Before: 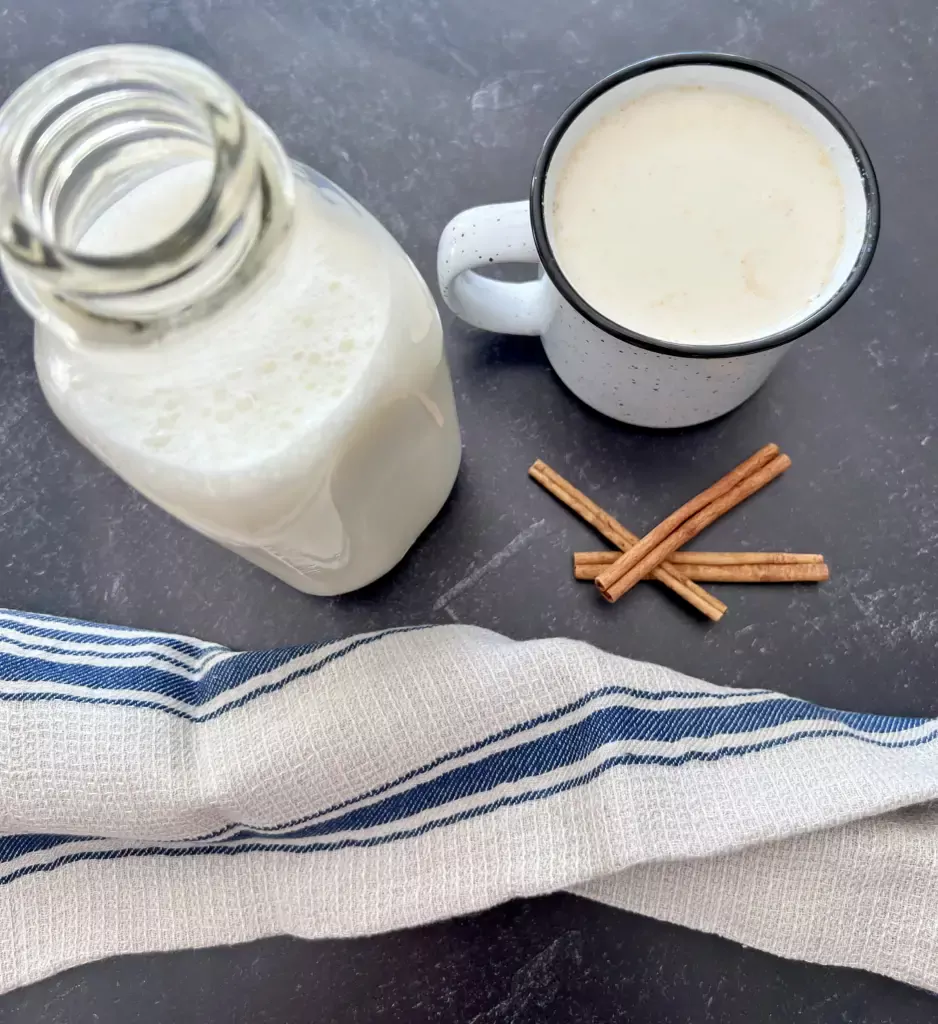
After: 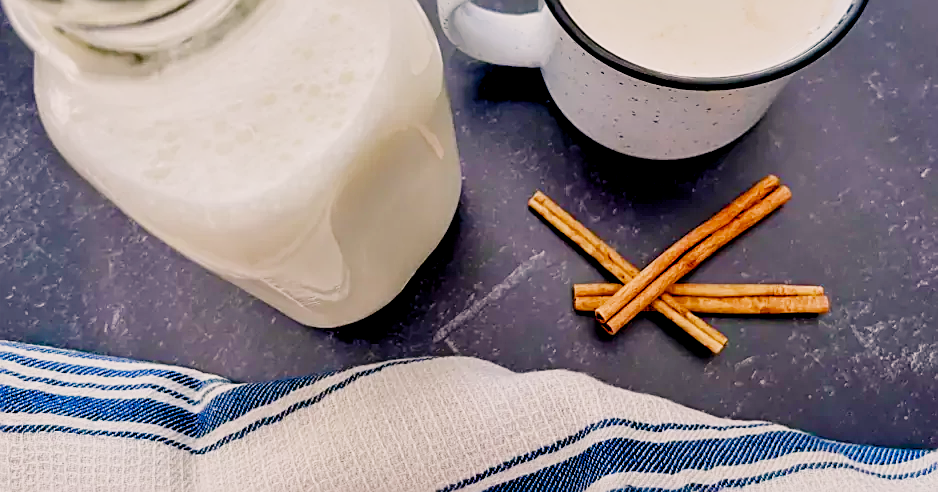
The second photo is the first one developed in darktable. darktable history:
filmic rgb: black relative exposure -7.65 EV, white relative exposure 4.56 EV, hardness 3.61, contrast 1.056, preserve chrominance no, color science v4 (2020), iterations of high-quality reconstruction 0, type of noise poissonian
exposure: black level correction 0.009, exposure 0.117 EV, compensate highlight preservation false
color balance rgb: highlights gain › chroma 1.671%, highlights gain › hue 54.91°, global offset › luminance -0.241%, linear chroma grading › shadows 15.878%, perceptual saturation grading › global saturation 20.085%, perceptual saturation grading › highlights -19.733%, perceptual saturation grading › shadows 29.899%, global vibrance 20%
crop and rotate: top 26.188%, bottom 25.69%
sharpen: on, module defaults
contrast brightness saturation: contrast 0.102, brightness 0.023, saturation 0.025
local contrast: mode bilateral grid, contrast 21, coarseness 50, detail 119%, midtone range 0.2
color correction: highlights a* 3.2, highlights b* 2.09, saturation 1.2
